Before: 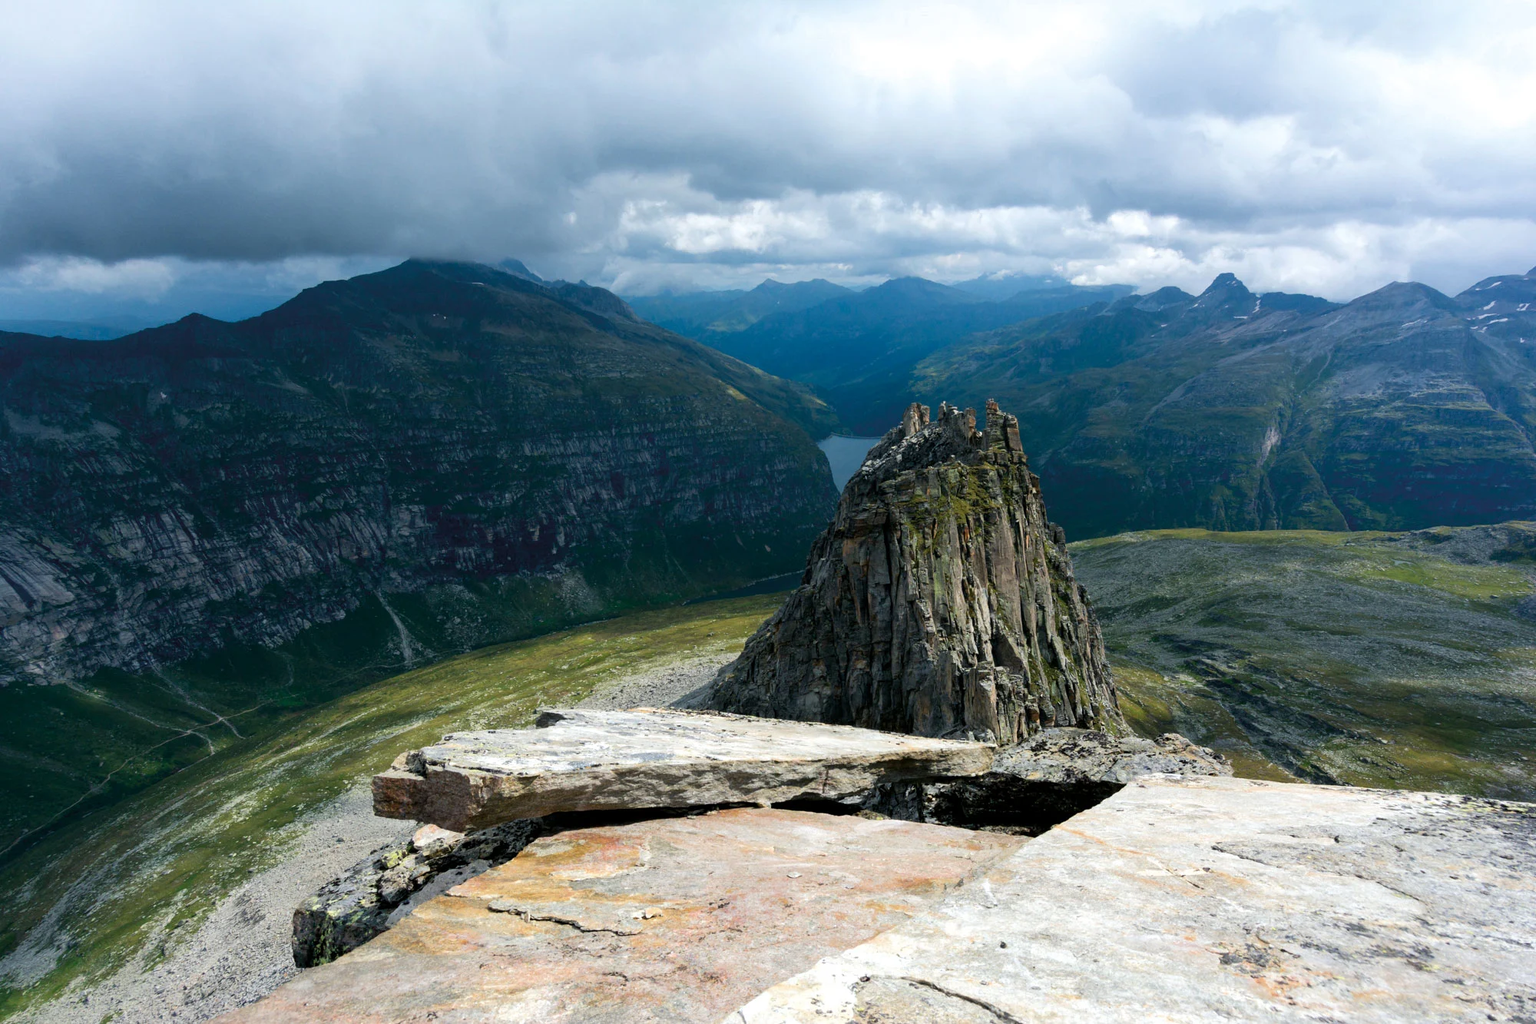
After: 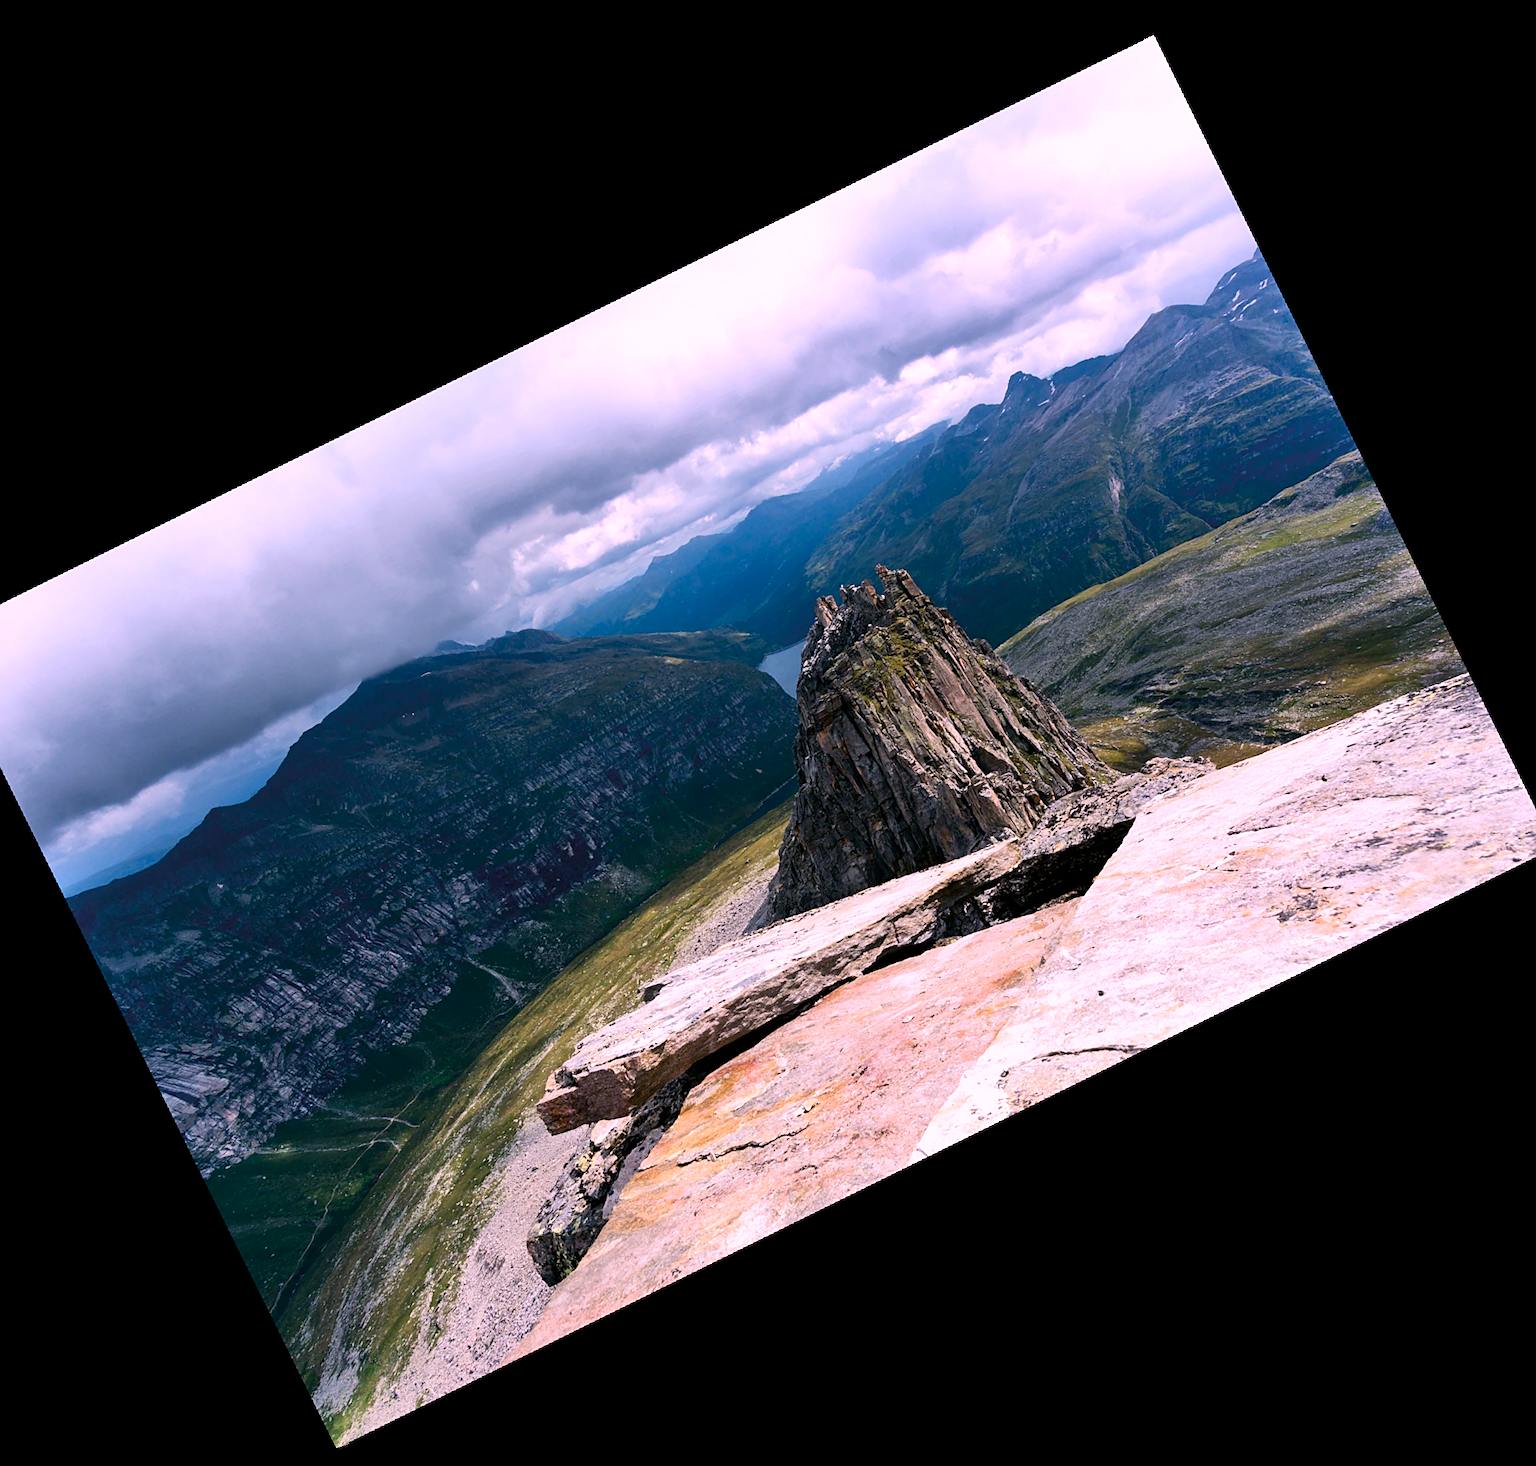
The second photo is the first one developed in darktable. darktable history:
crop and rotate: angle 19.43°, left 6.812%, right 4.125%, bottom 1.087%
rotate and perspective: rotation -6.83°, automatic cropping off
sharpen: on, module defaults
contrast brightness saturation: contrast 0.14
shadows and highlights: shadows 43.71, white point adjustment -1.46, soften with gaussian
white balance: red 1.188, blue 1.11
